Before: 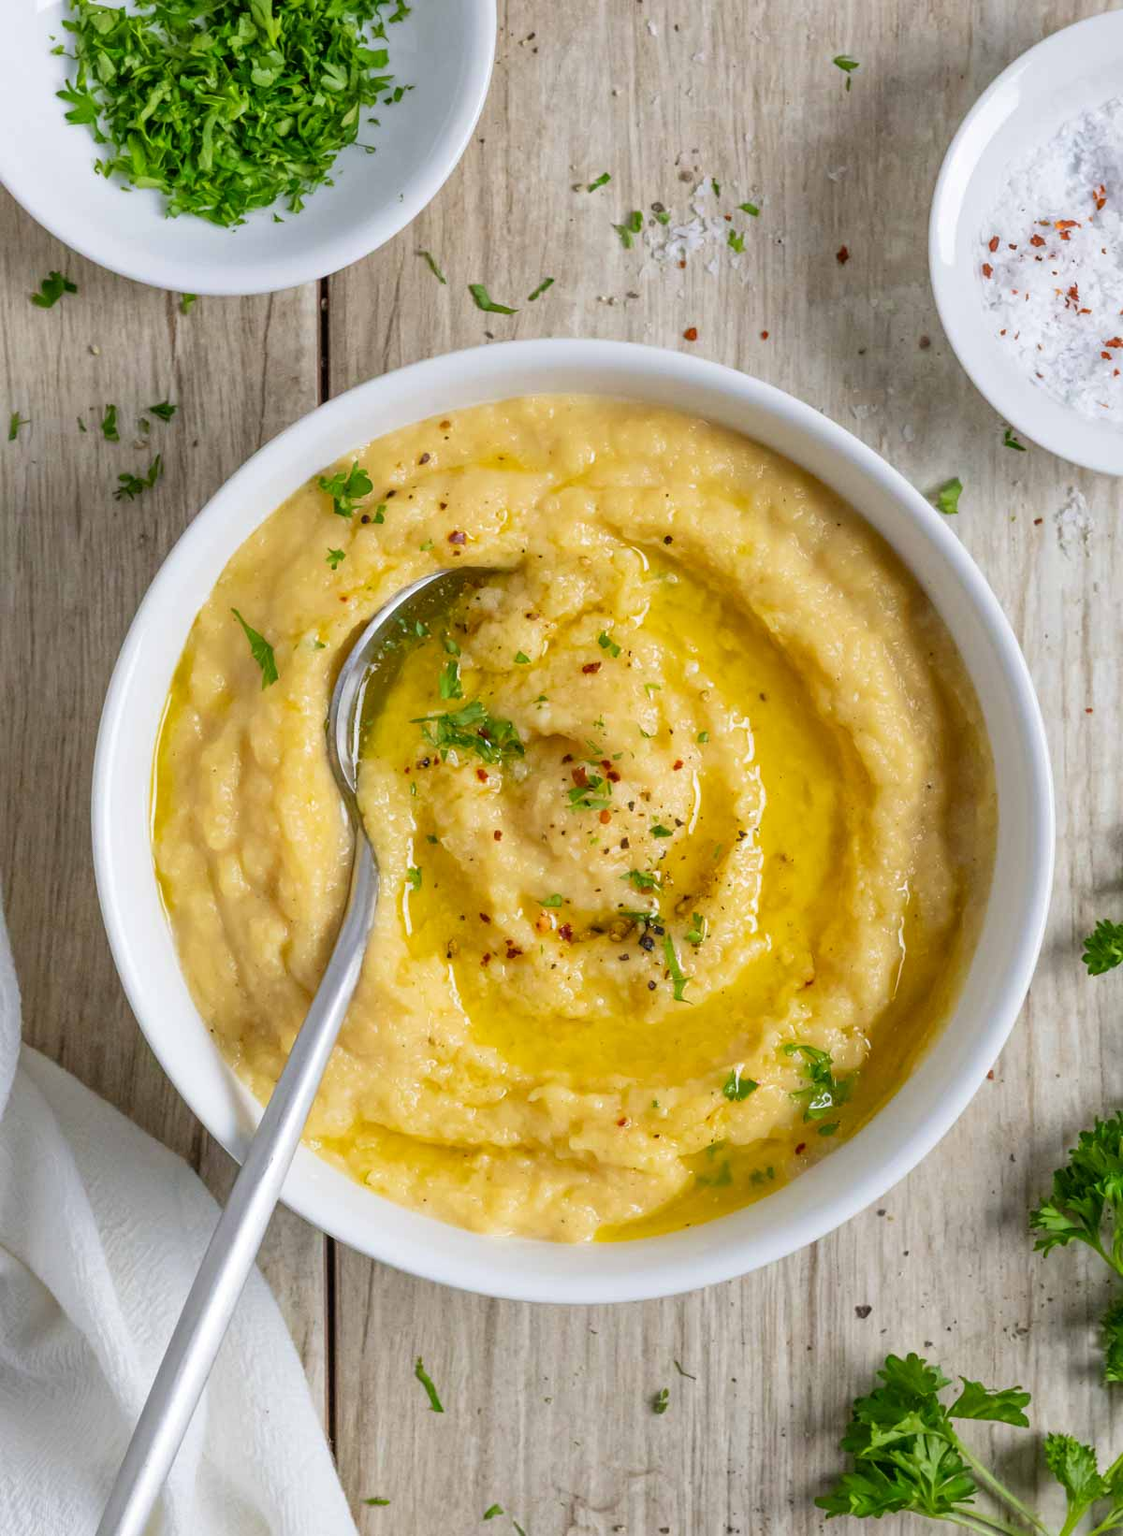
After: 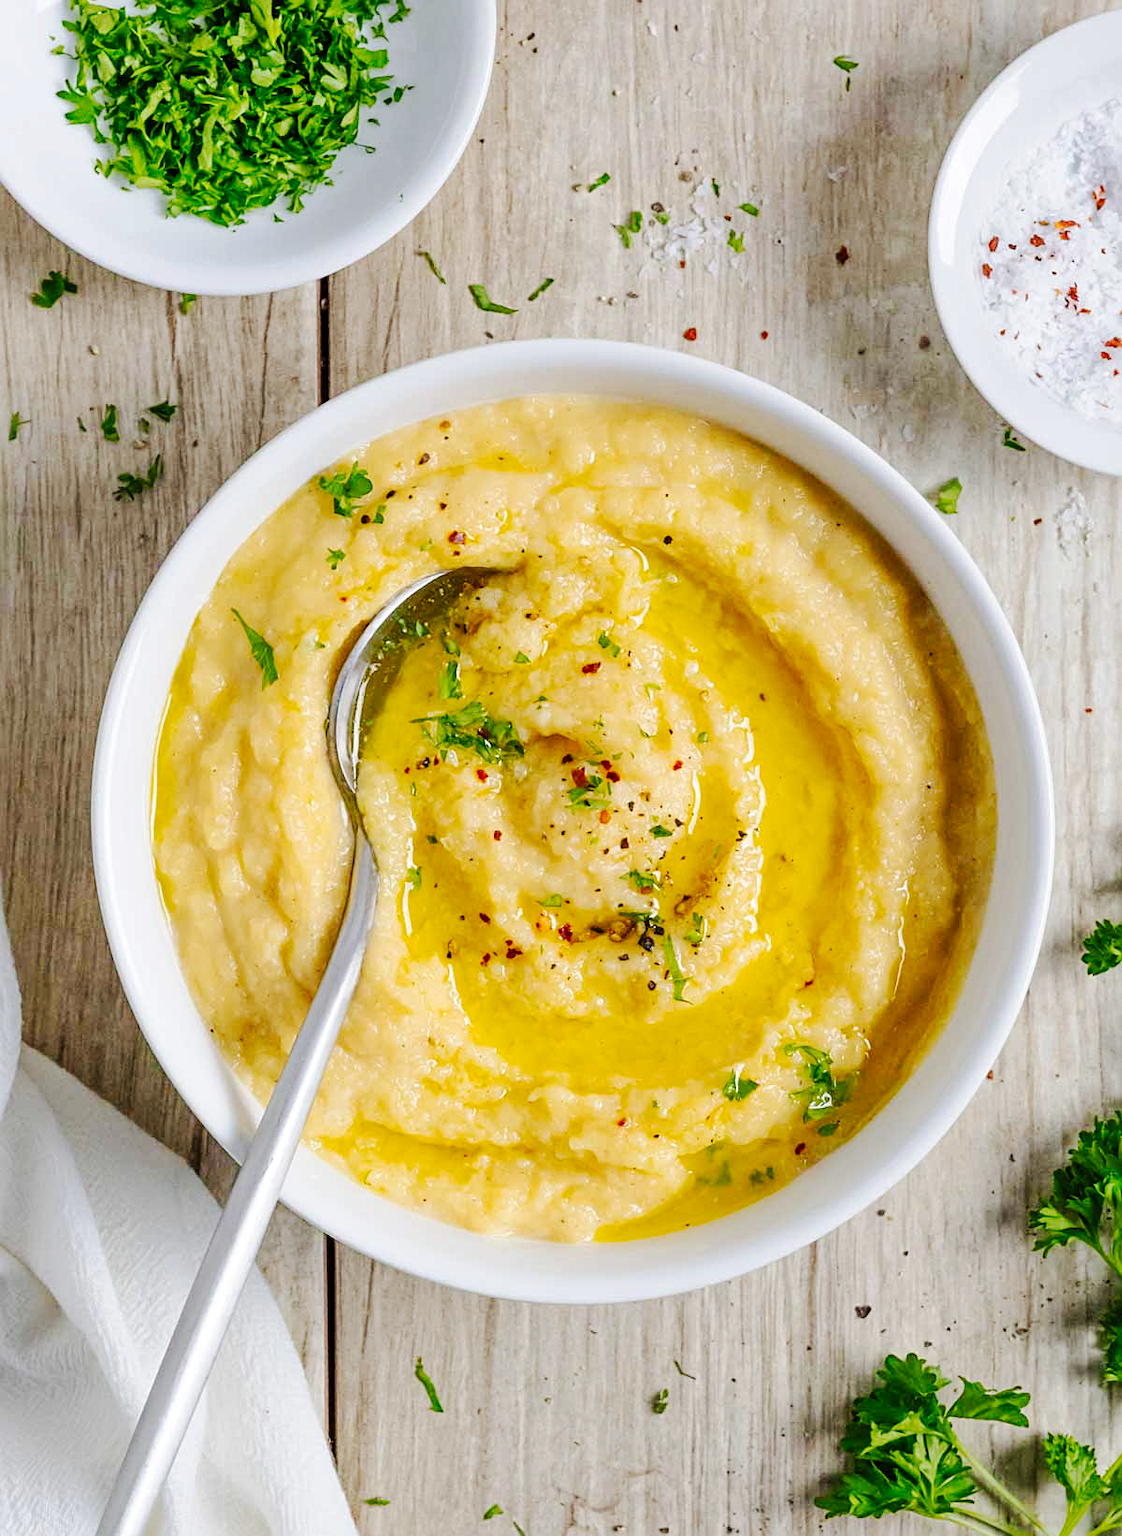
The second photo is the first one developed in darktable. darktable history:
sharpen: radius 2.167, amount 0.381, threshold 0
tone curve: curves: ch0 [(0, 0) (0.003, 0.002) (0.011, 0.009) (0.025, 0.018) (0.044, 0.03) (0.069, 0.043) (0.1, 0.057) (0.136, 0.079) (0.177, 0.125) (0.224, 0.178) (0.277, 0.255) (0.335, 0.341) (0.399, 0.443) (0.468, 0.553) (0.543, 0.644) (0.623, 0.718) (0.709, 0.779) (0.801, 0.849) (0.898, 0.929) (1, 1)], preserve colors none
